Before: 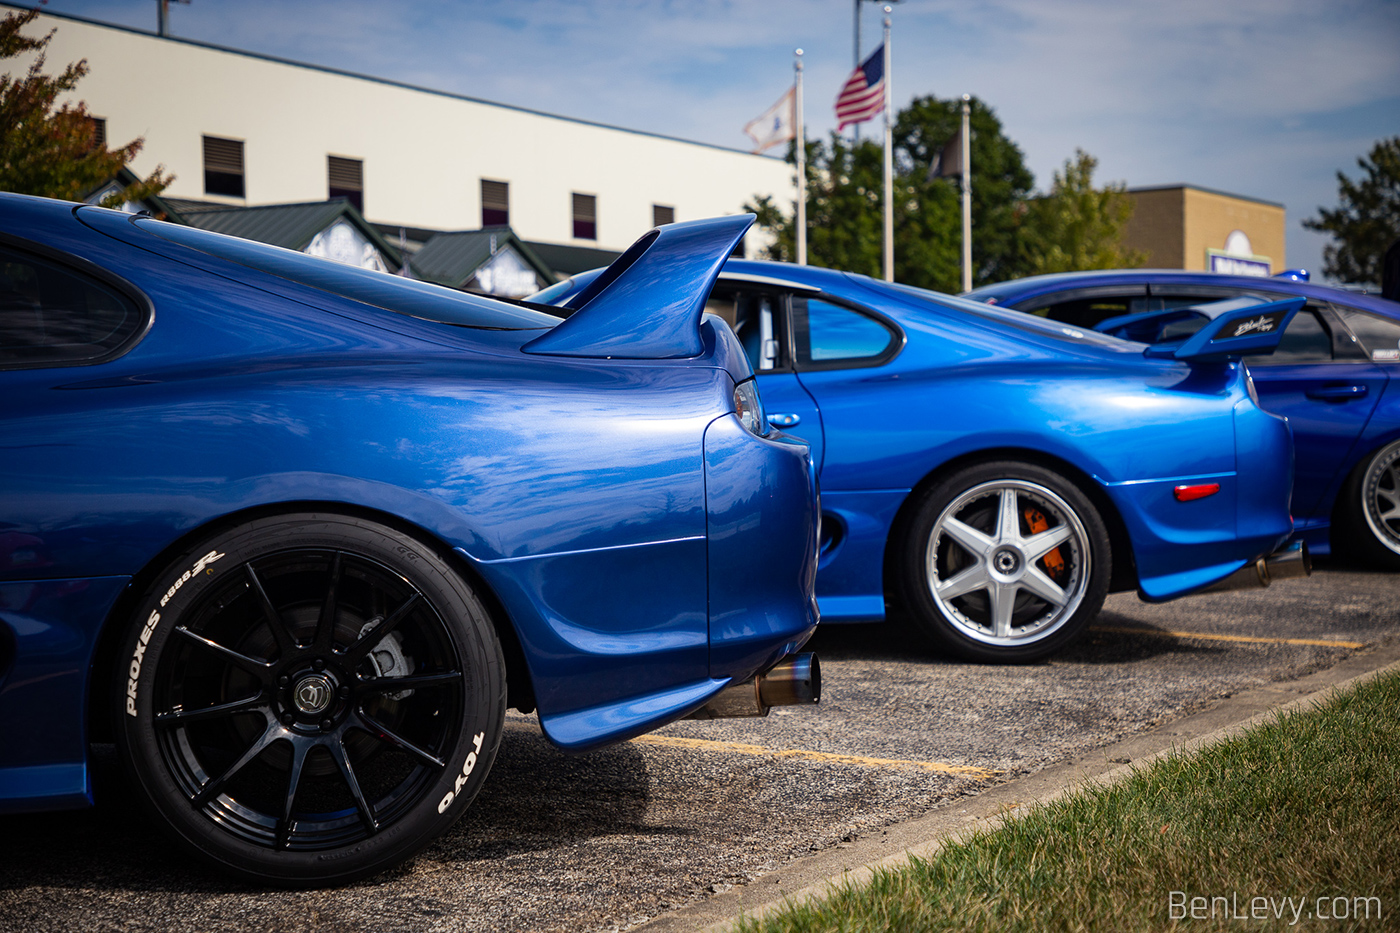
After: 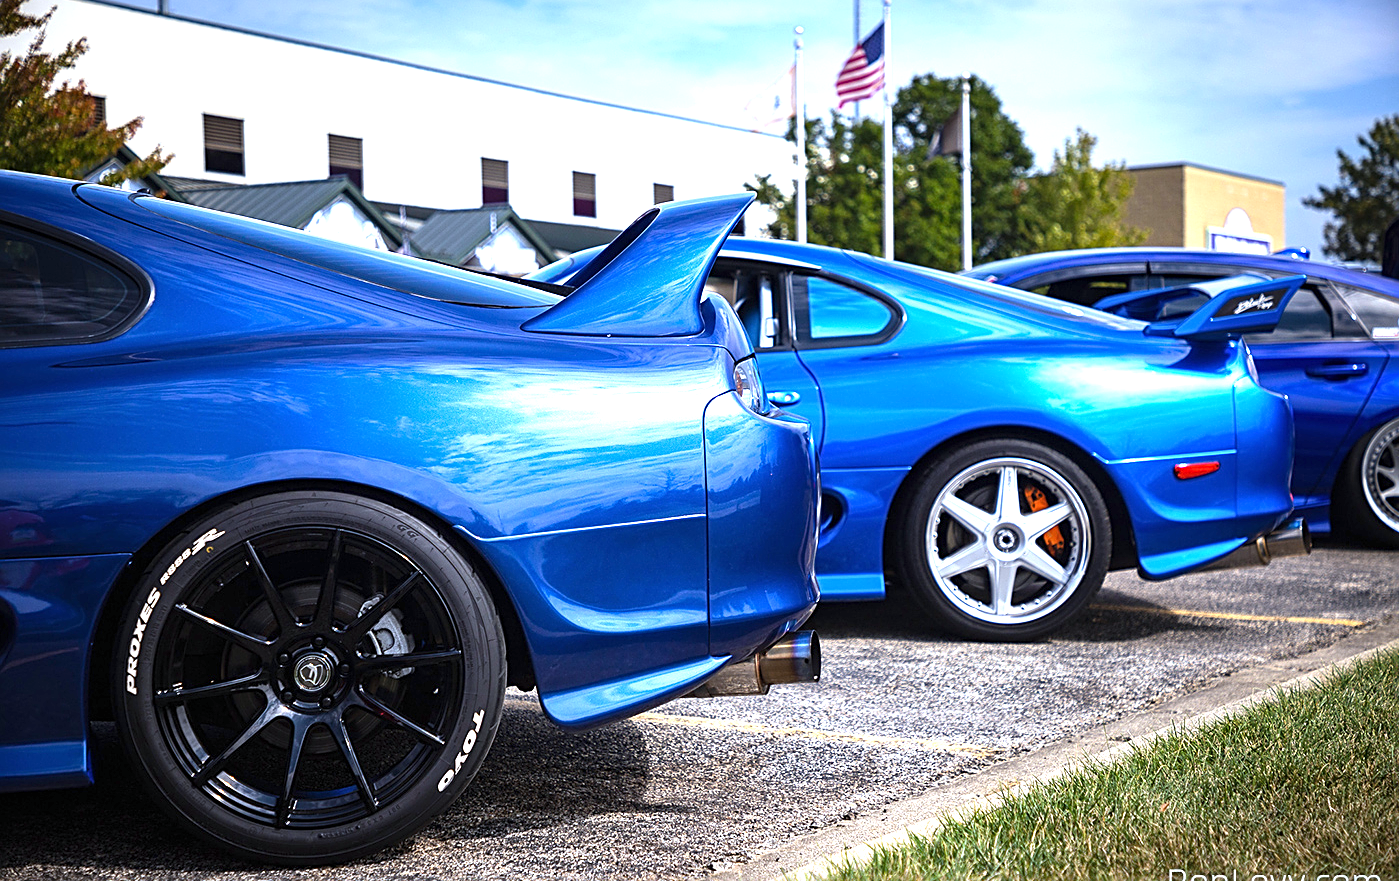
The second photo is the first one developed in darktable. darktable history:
sharpen: on, module defaults
exposure: black level correction 0, exposure 1.35 EV, compensate exposure bias true, compensate highlight preservation false
crop and rotate: top 2.479%, bottom 3.018%
white balance: red 0.926, green 1.003, blue 1.133
